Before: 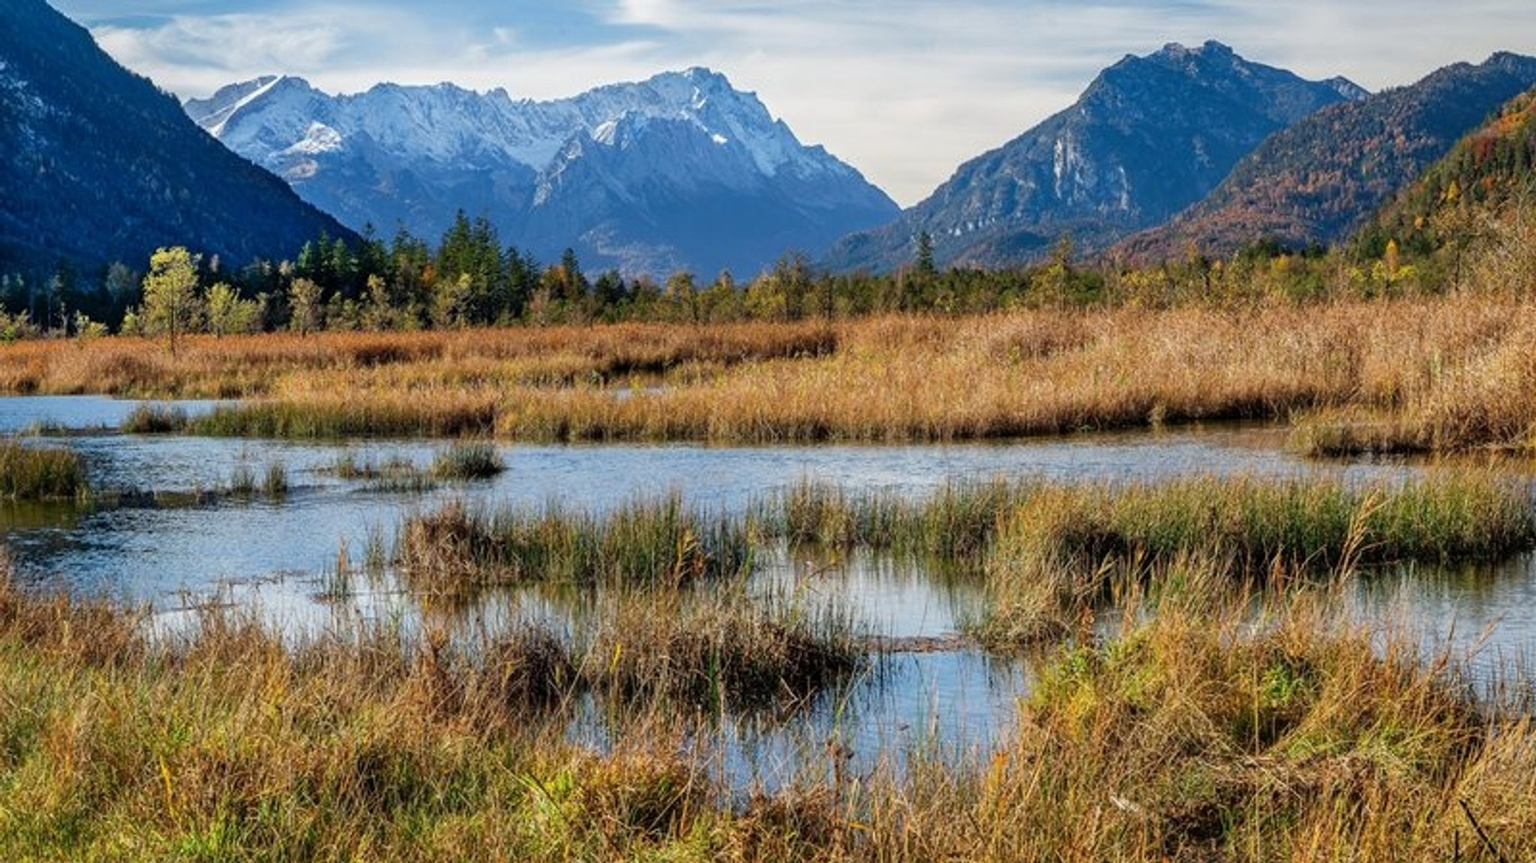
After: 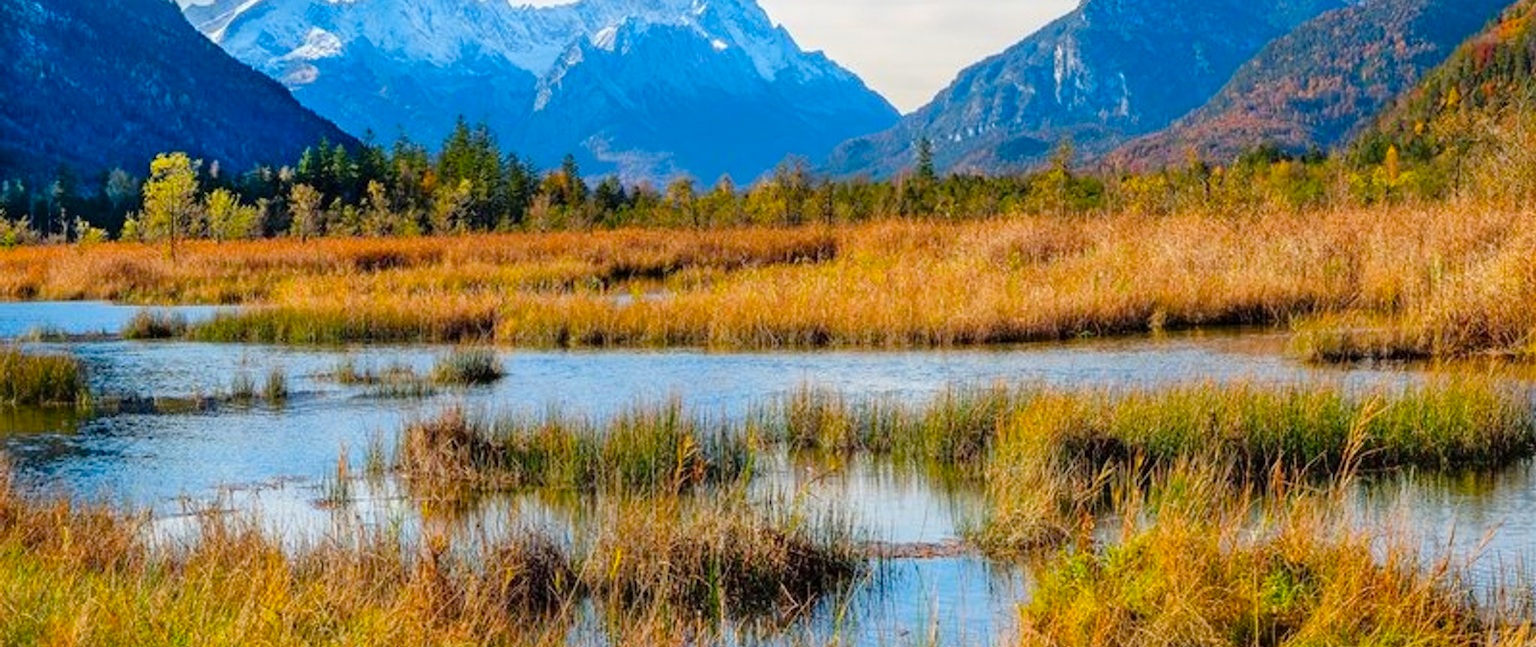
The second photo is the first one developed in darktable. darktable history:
crop: top 11.009%, bottom 13.943%
tone equalizer: -8 EV -0.737 EV, -7 EV -0.678 EV, -6 EV -0.594 EV, -5 EV -0.406 EV, -3 EV 0.396 EV, -2 EV 0.6 EV, -1 EV 0.701 EV, +0 EV 0.754 EV
color balance rgb: perceptual saturation grading › global saturation 42.501%, hue shift -3.81°, contrast -21.591%
exposure: exposure -0.056 EV, compensate highlight preservation false
